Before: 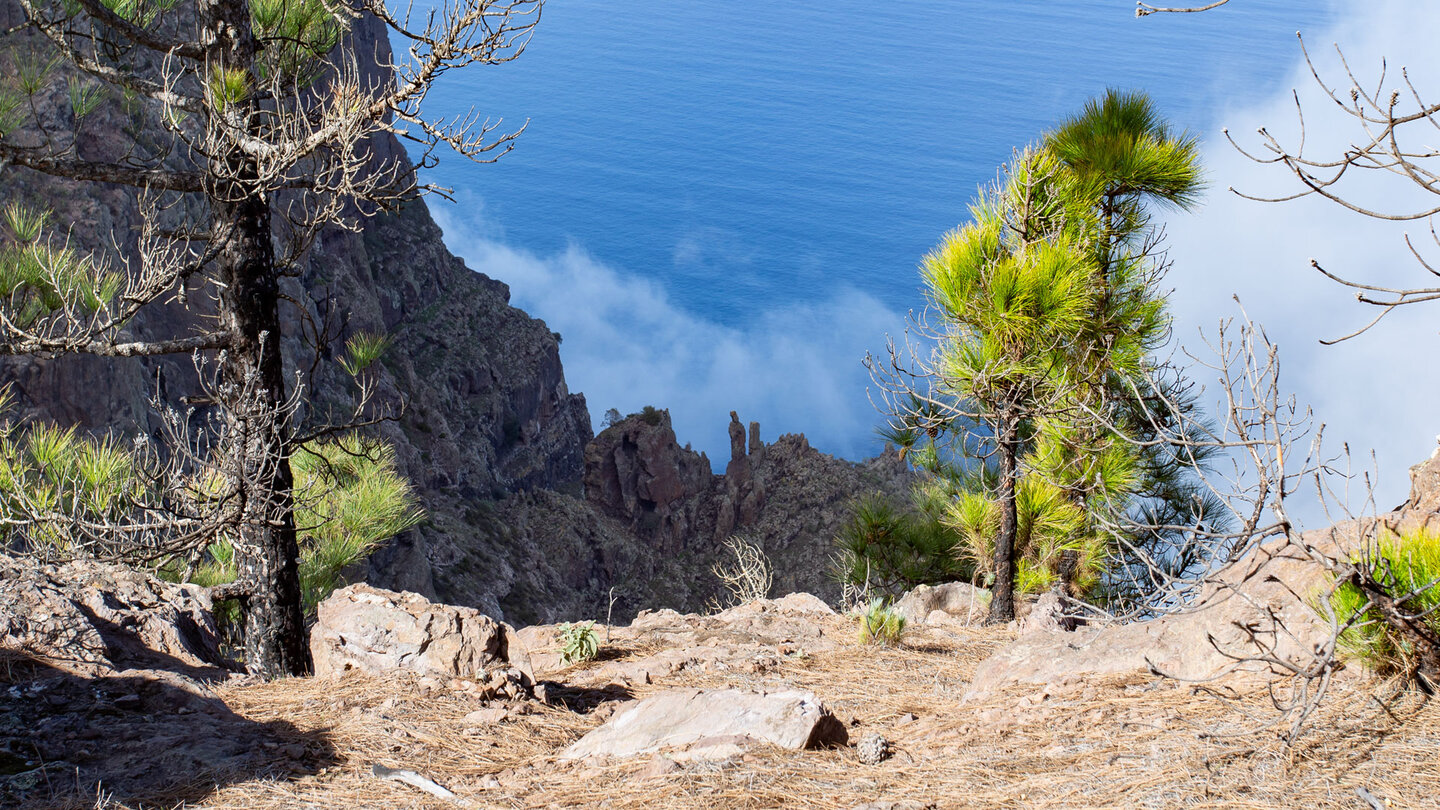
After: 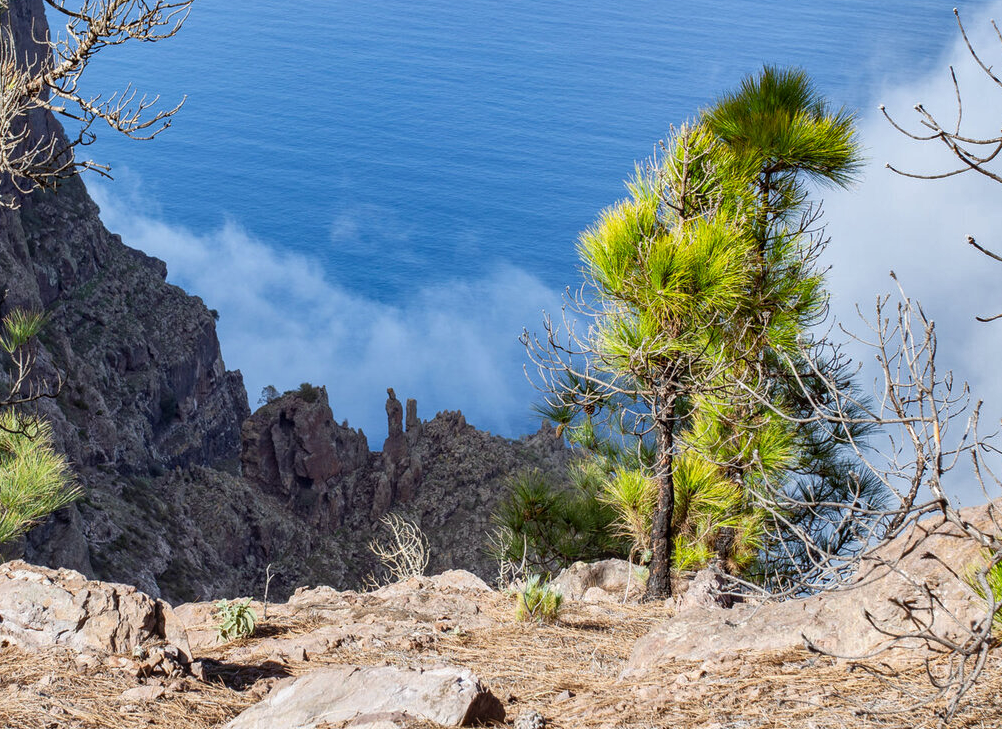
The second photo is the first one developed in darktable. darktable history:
crop and rotate: left 23.846%, top 2.899%, right 6.533%, bottom 7.09%
shadows and highlights: shadows 40.24, highlights -55.54, low approximation 0.01, soften with gaussian
local contrast: detail 115%
color correction: highlights b* 0.005, saturation 0.993
